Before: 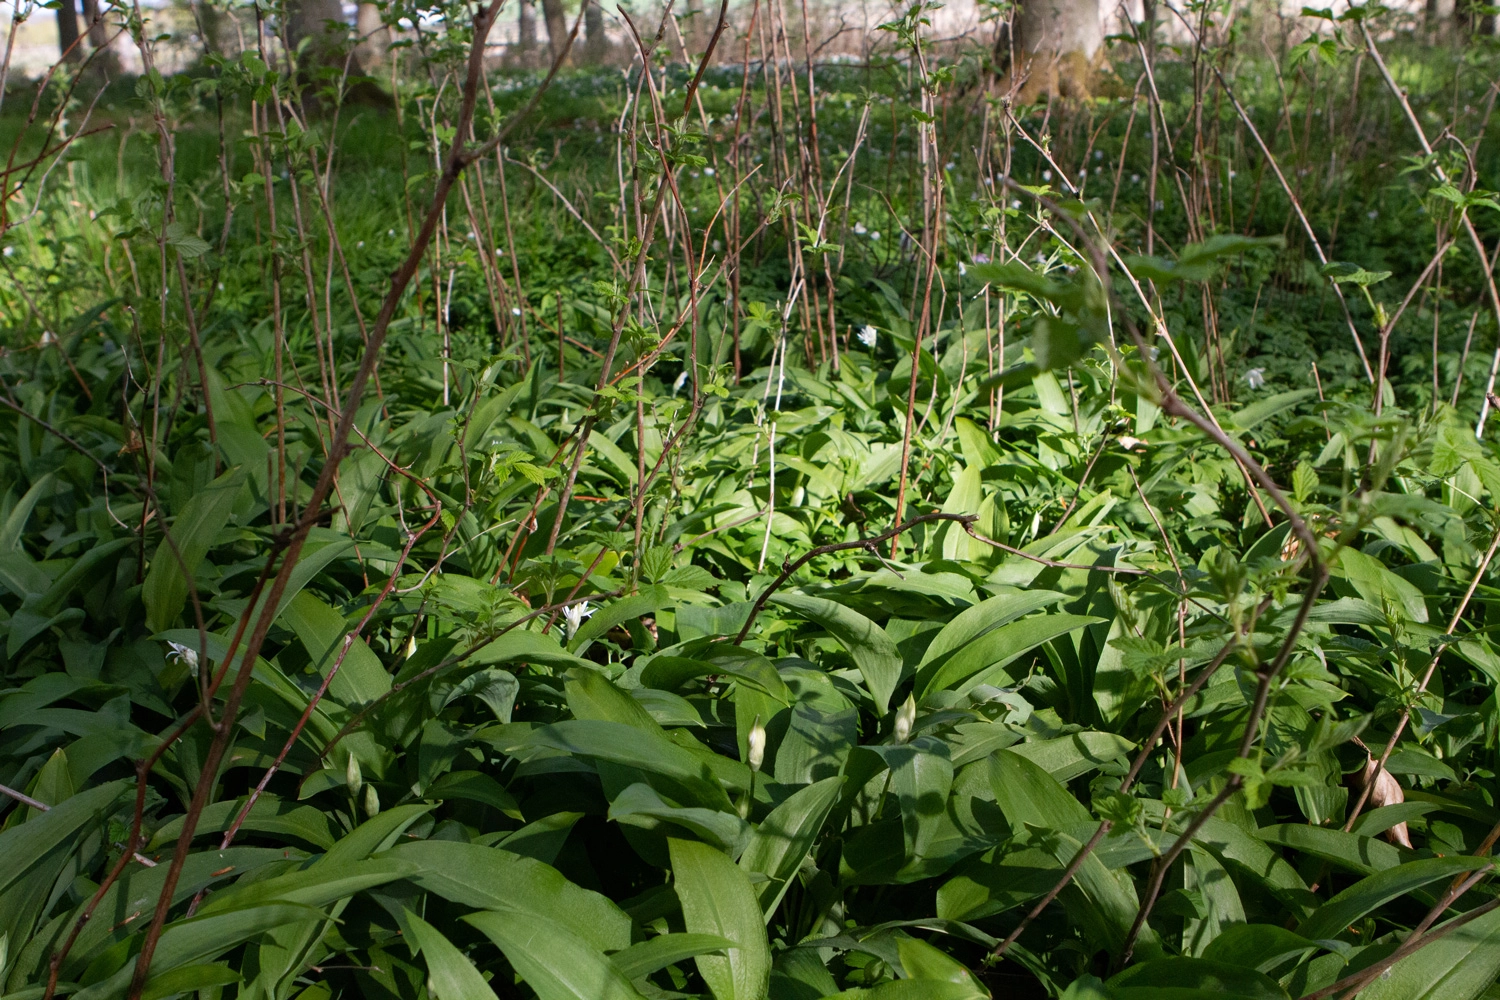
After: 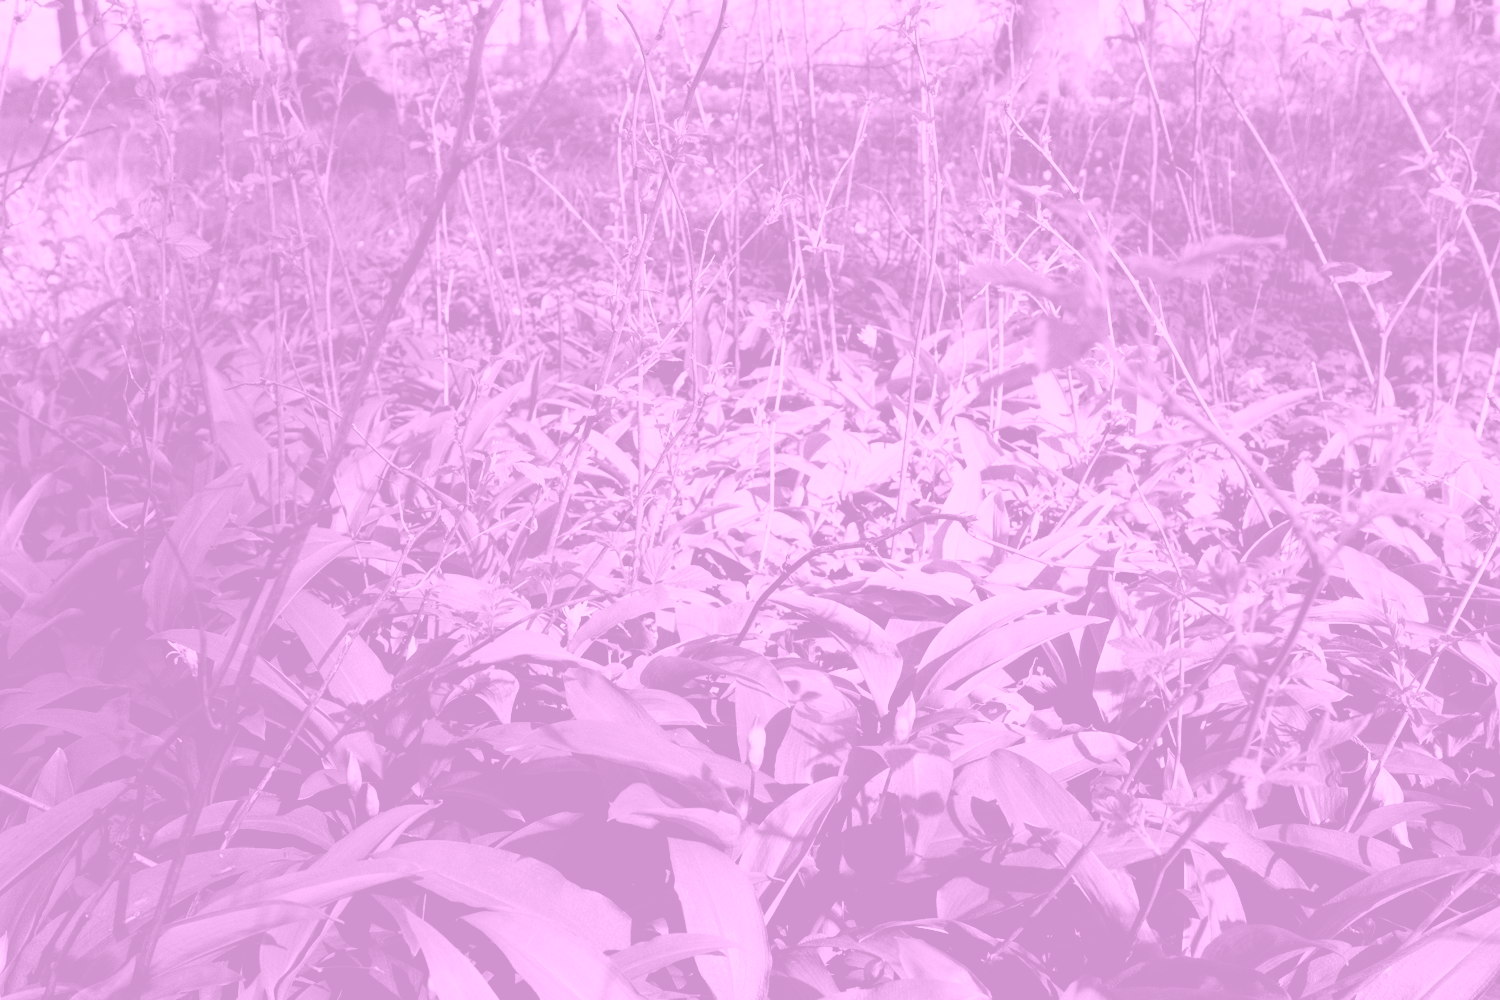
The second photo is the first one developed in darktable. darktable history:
filmic rgb: black relative exposure -5 EV, hardness 2.88, contrast 1.3, highlights saturation mix -10%
colorize: hue 331.2°, saturation 75%, source mix 30.28%, lightness 70.52%, version 1
color balance rgb: perceptual saturation grading › global saturation 20%, perceptual saturation grading › highlights -50%, perceptual saturation grading › shadows 30%
